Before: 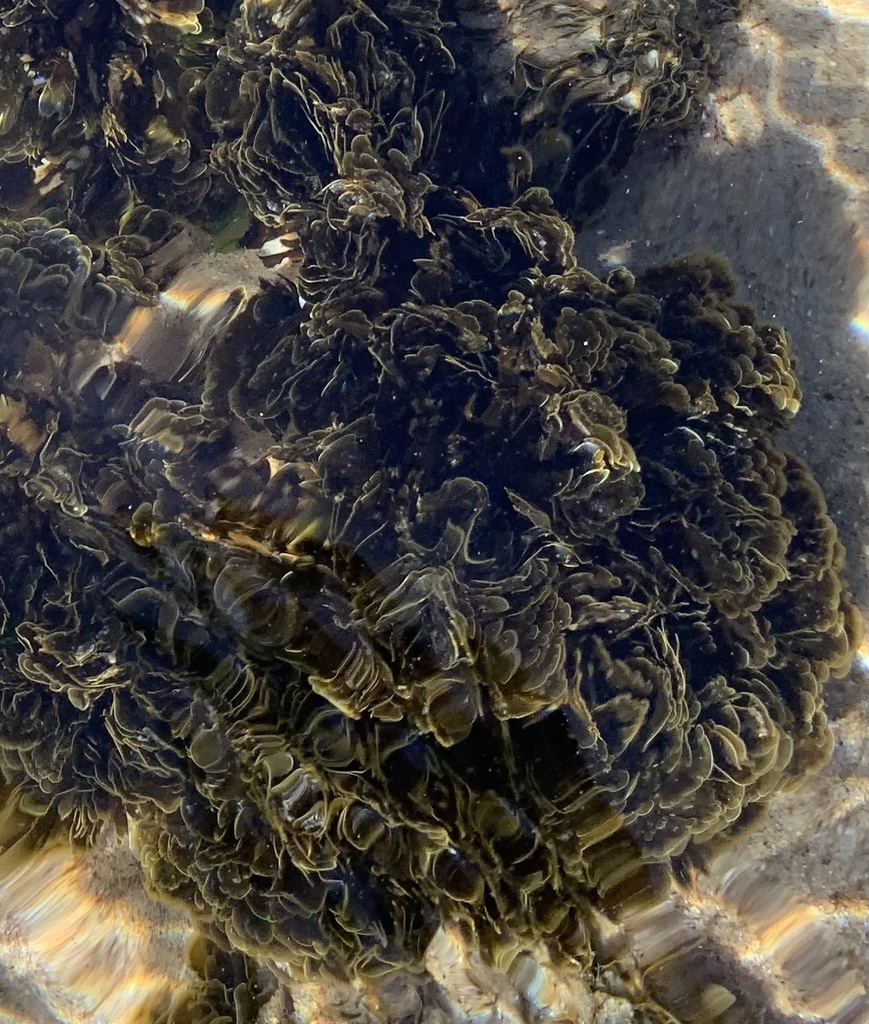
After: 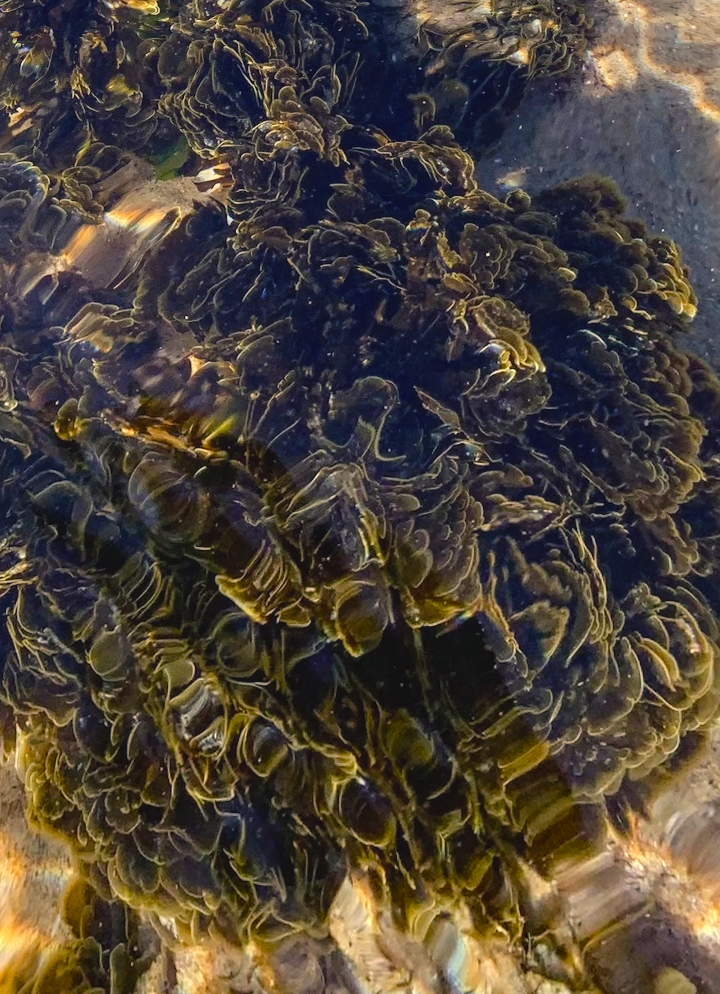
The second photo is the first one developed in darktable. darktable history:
local contrast: on, module defaults
color balance rgb: shadows lift › chroma 2%, shadows lift › hue 247.2°, power › chroma 0.3%, power › hue 25.2°, highlights gain › chroma 3%, highlights gain › hue 60°, global offset › luminance 0.75%, perceptual saturation grading › global saturation 20%, perceptual saturation grading › highlights -20%, perceptual saturation grading › shadows 30%, global vibrance 20%
rotate and perspective: rotation 0.72°, lens shift (vertical) -0.352, lens shift (horizontal) -0.051, crop left 0.152, crop right 0.859, crop top 0.019, crop bottom 0.964
